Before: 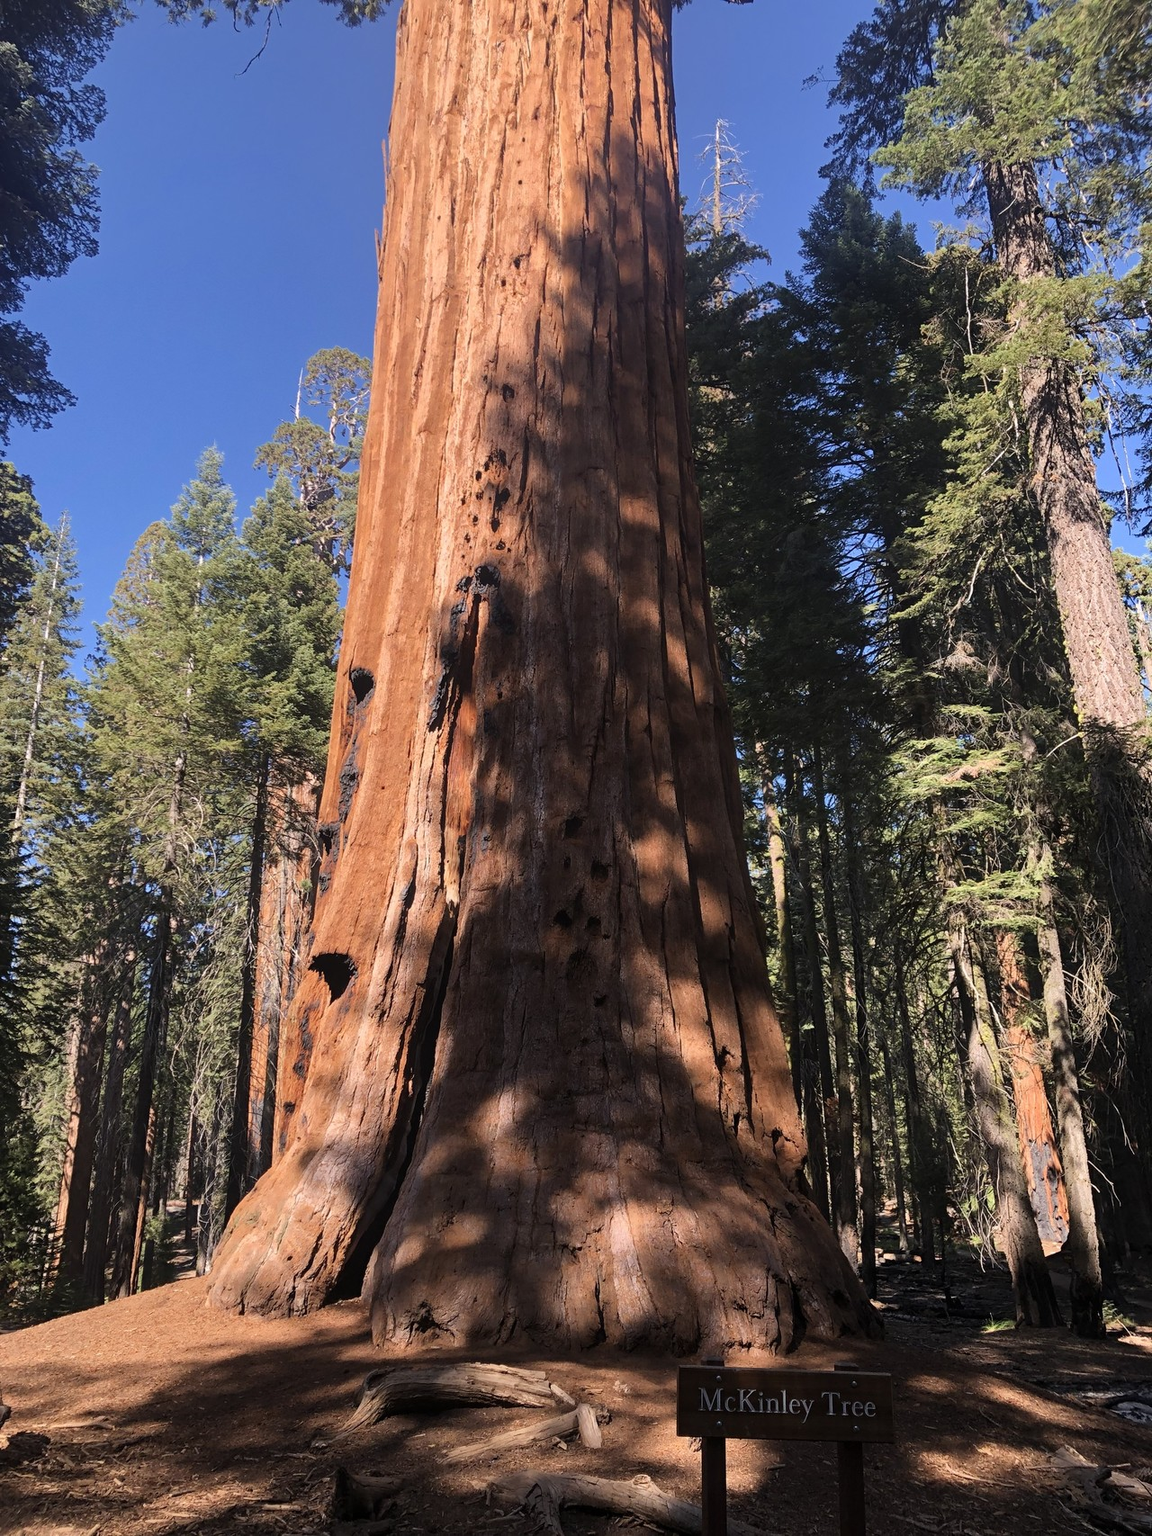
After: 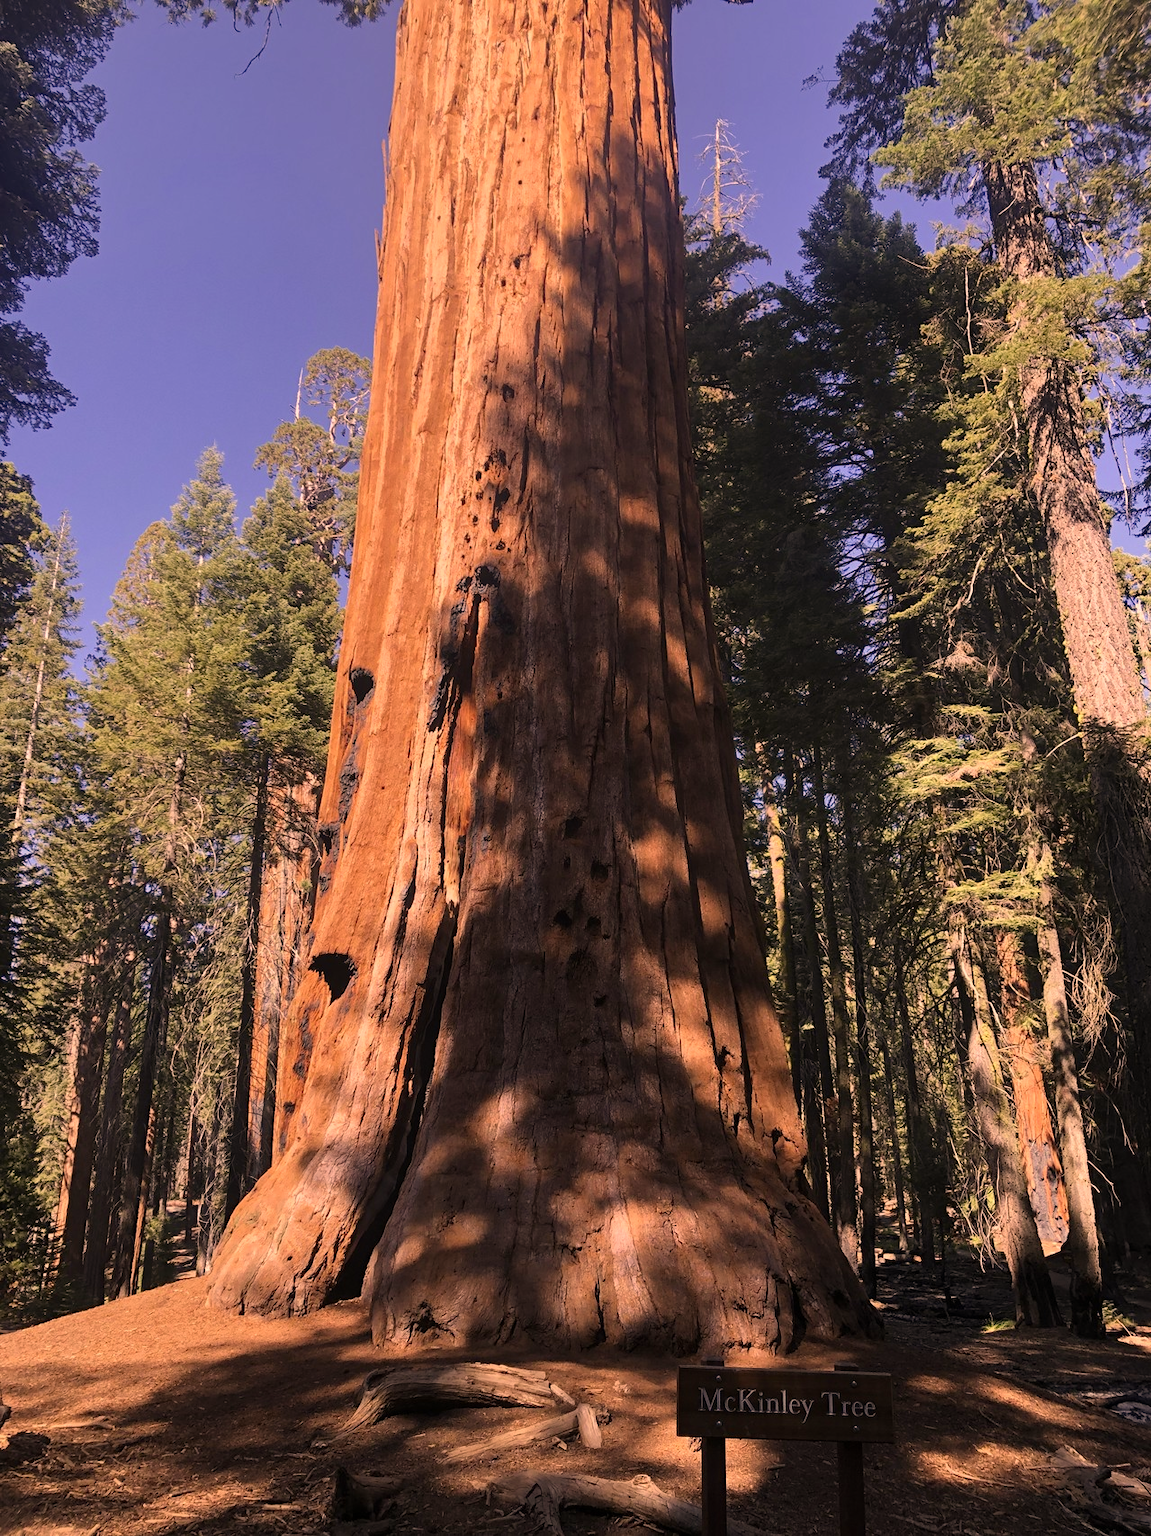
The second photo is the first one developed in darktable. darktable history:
color correction: highlights a* 17.62, highlights b* 18.6
